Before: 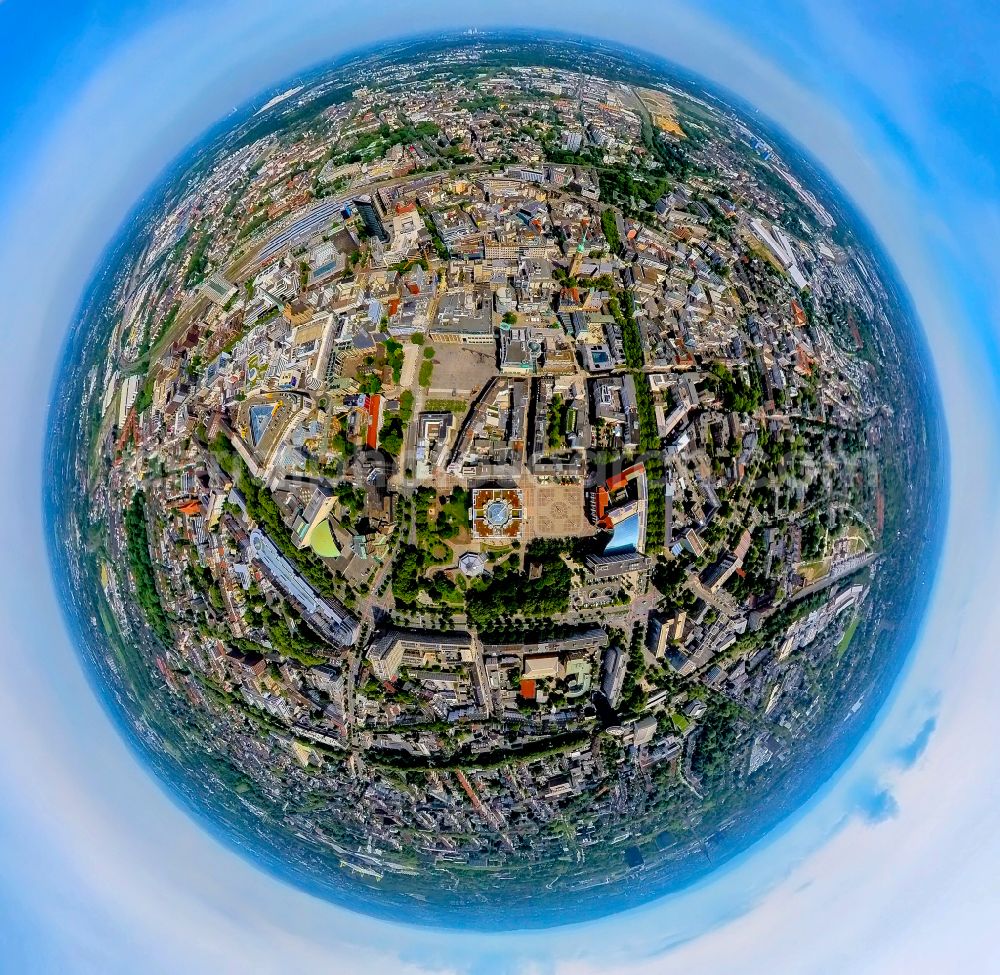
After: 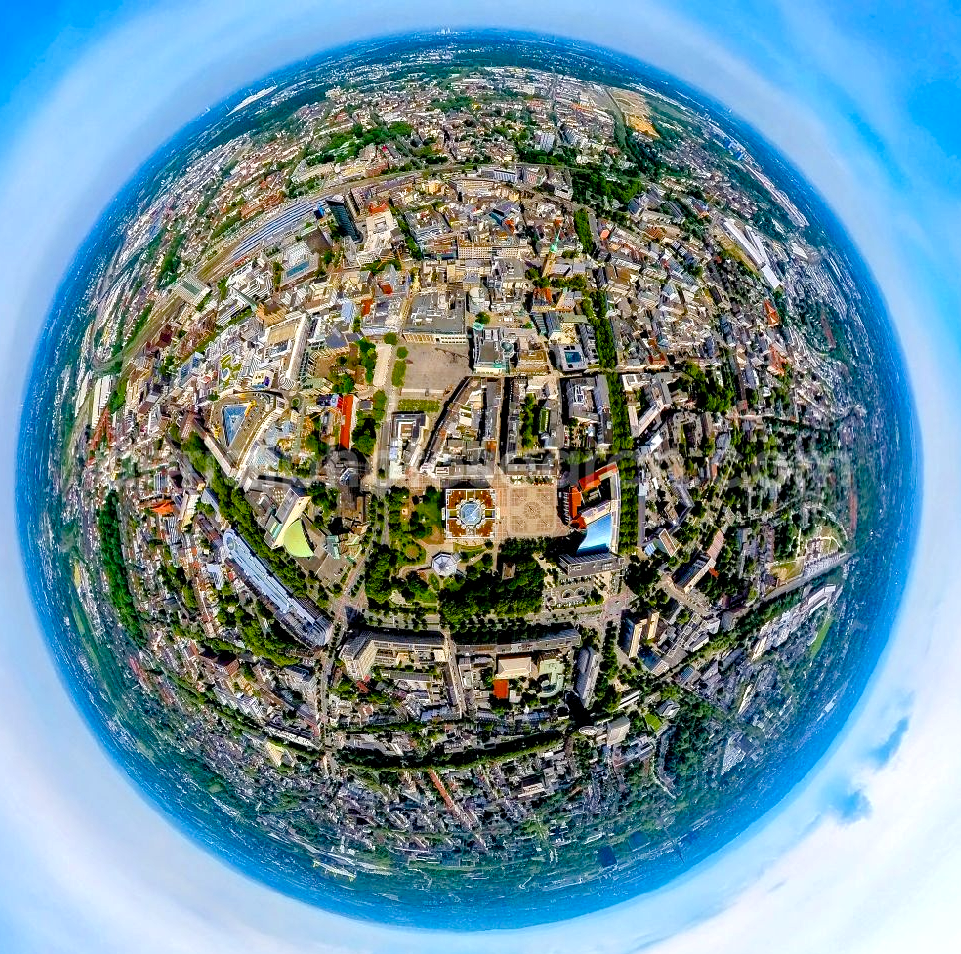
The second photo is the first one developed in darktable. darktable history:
crop and rotate: left 2.747%, right 1.09%, bottom 2.123%
color balance rgb: perceptual saturation grading › global saturation 24.999%, perceptual saturation grading › highlights -50.221%, perceptual saturation grading › shadows 30.982%, perceptual brilliance grading › global brilliance 10.585%, global vibrance 10.024%
local contrast: highlights 100%, shadows 102%, detail 119%, midtone range 0.2
